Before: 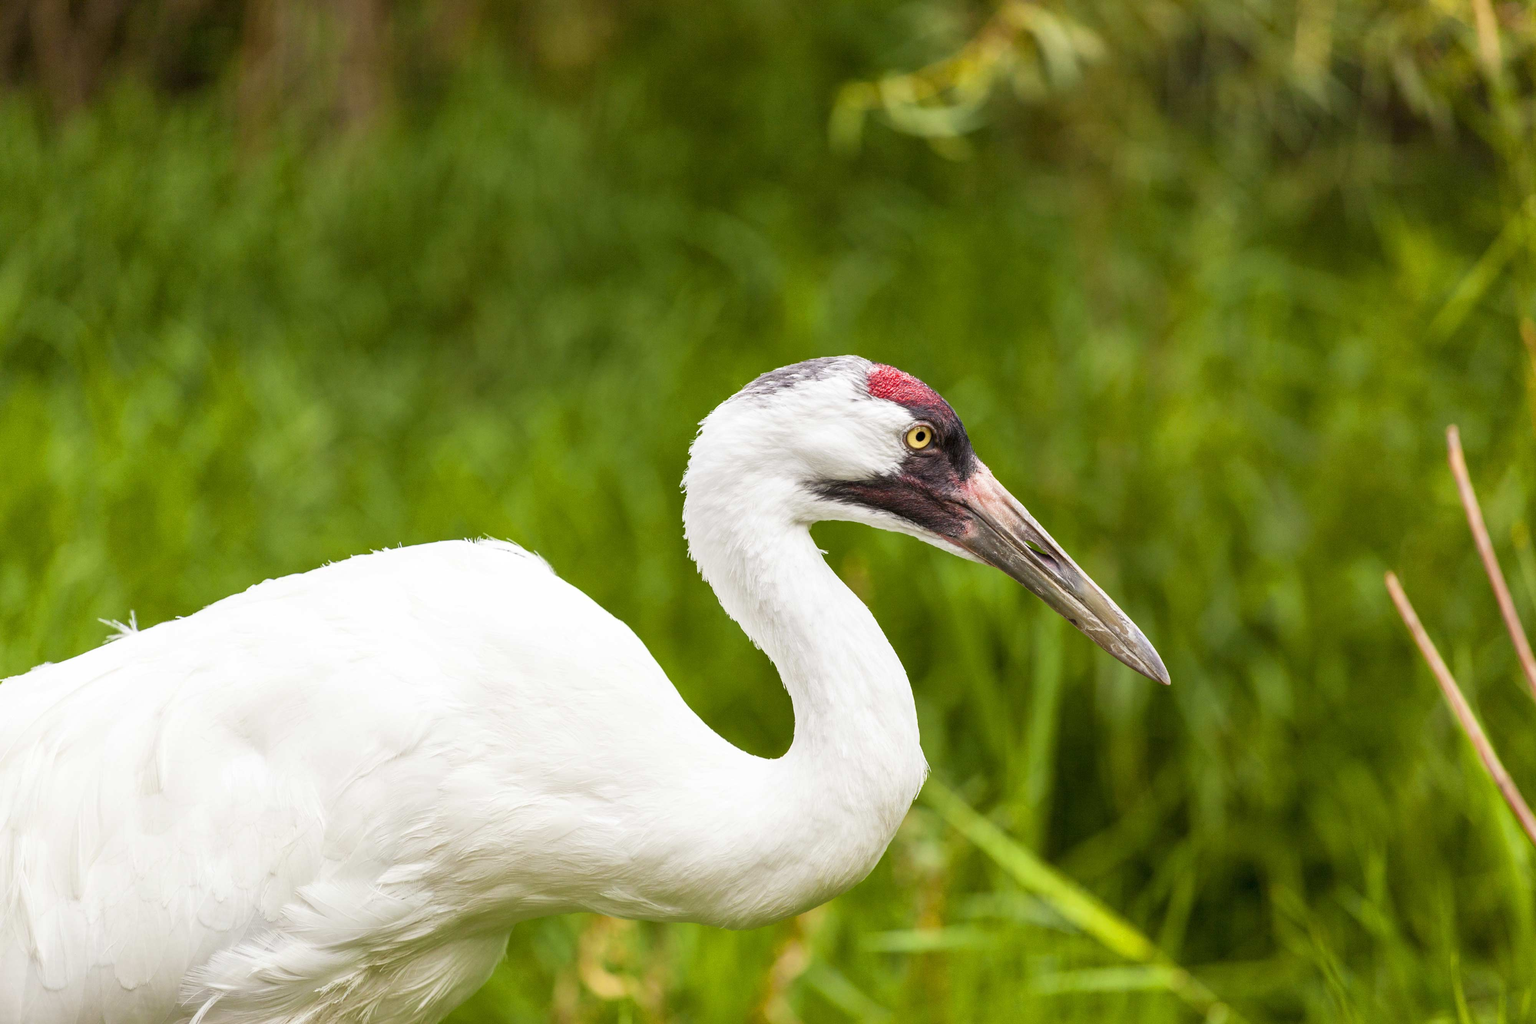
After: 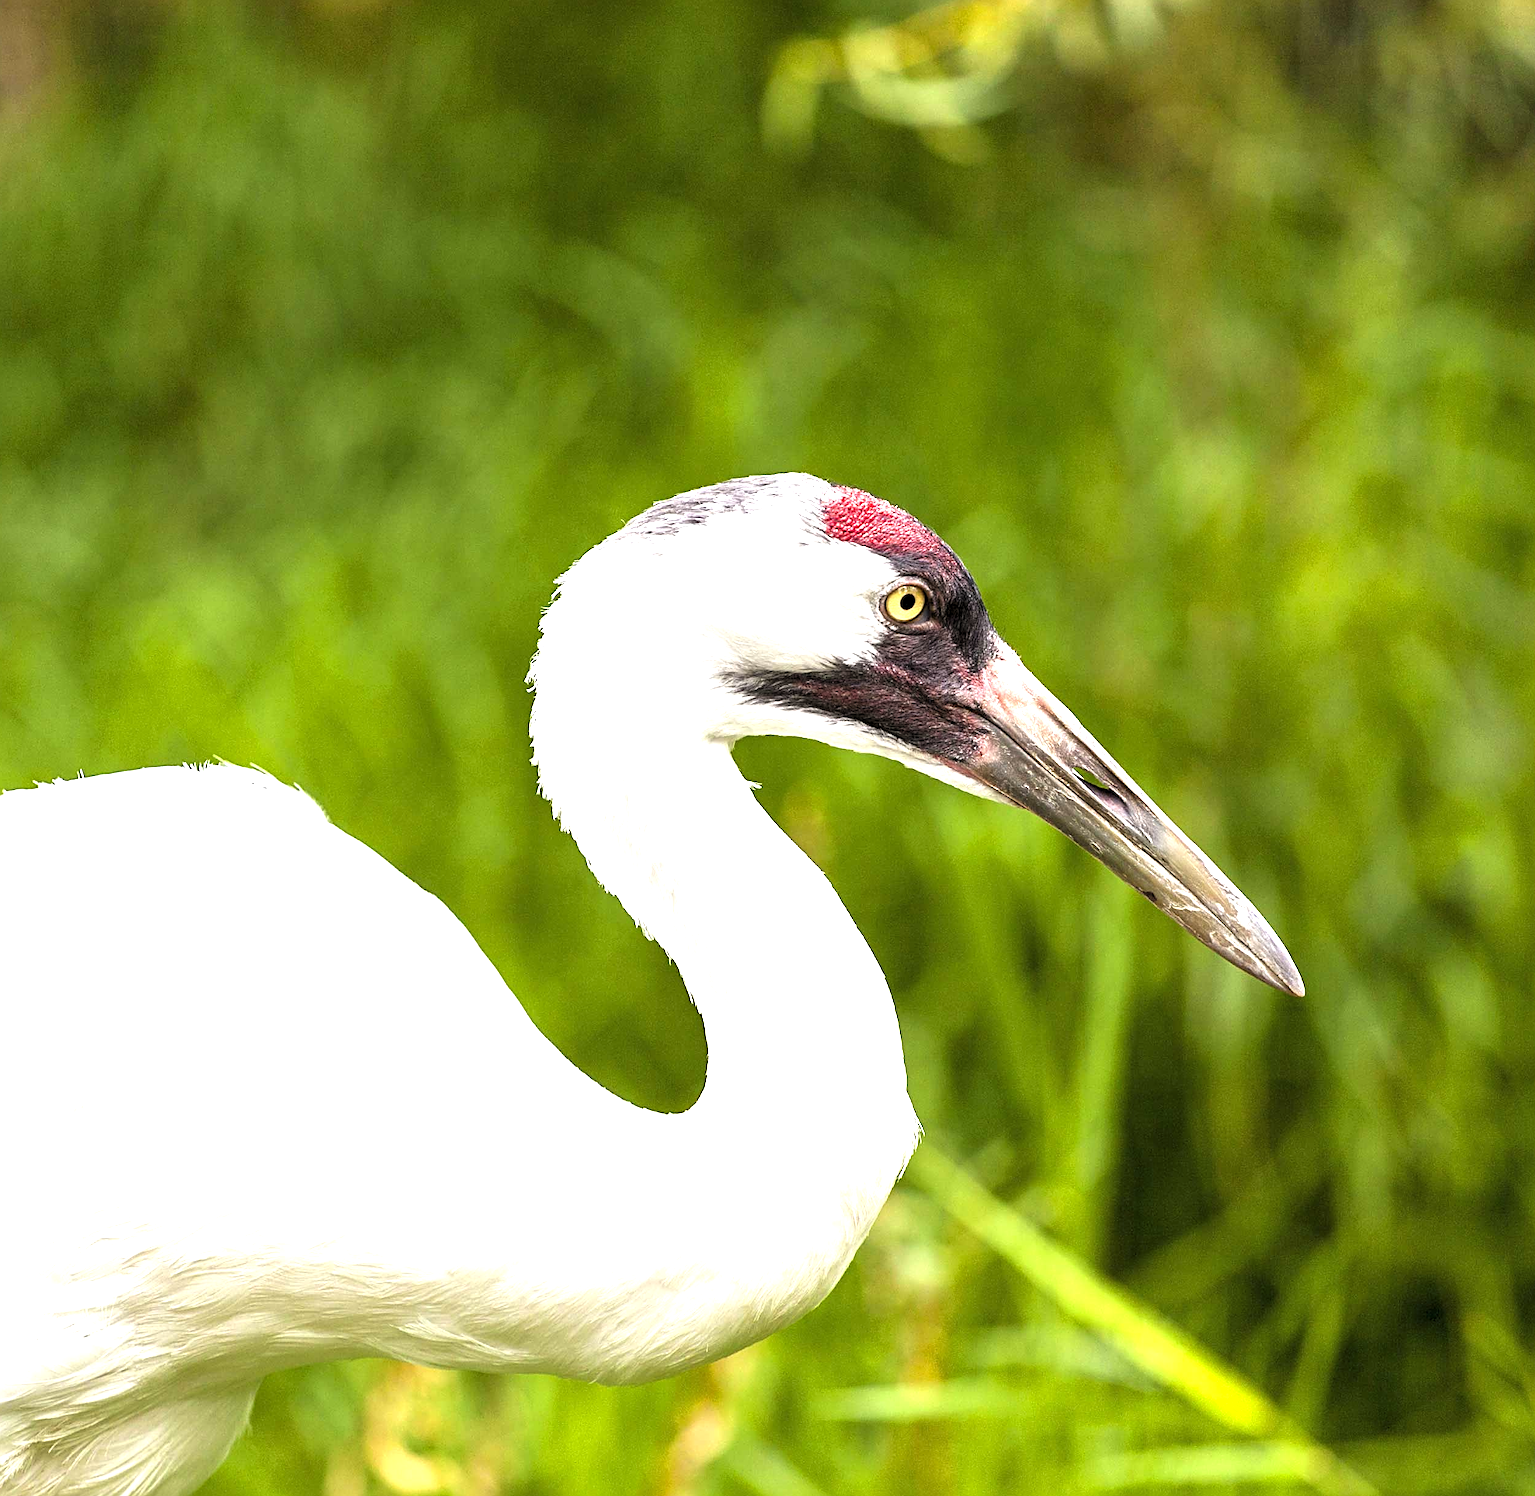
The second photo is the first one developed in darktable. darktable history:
crop and rotate: left 22.743%, top 5.63%, right 14.257%, bottom 2.282%
sharpen: radius 2.558, amount 0.639
levels: levels [0.062, 0.494, 0.925]
exposure: black level correction 0, exposure 0.701 EV, compensate exposure bias true, compensate highlight preservation false
